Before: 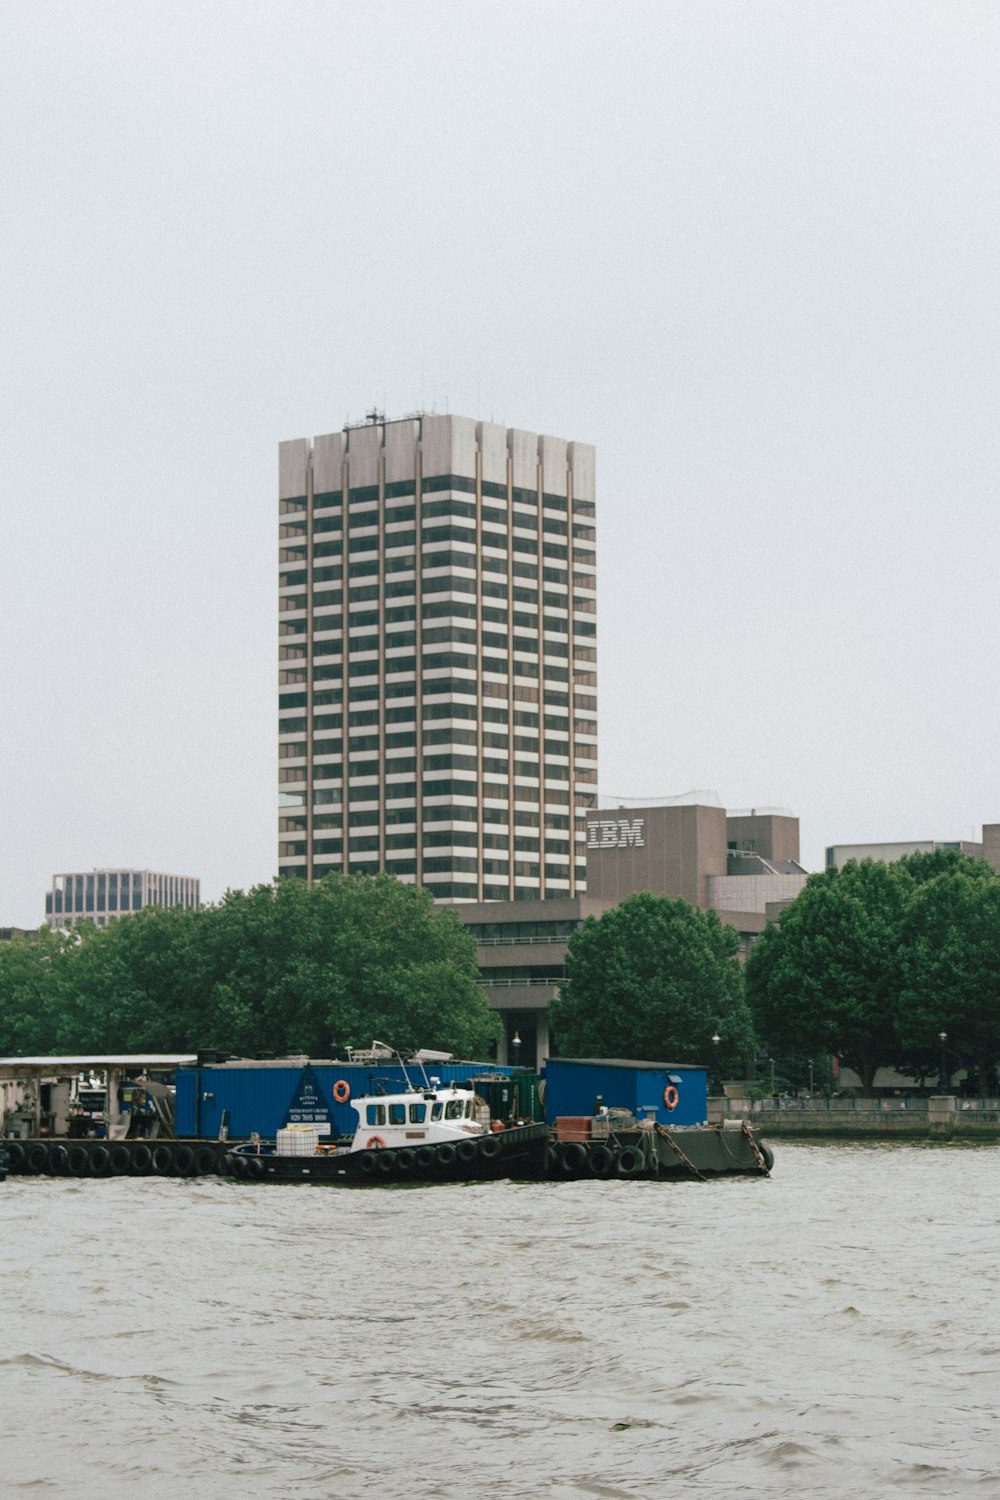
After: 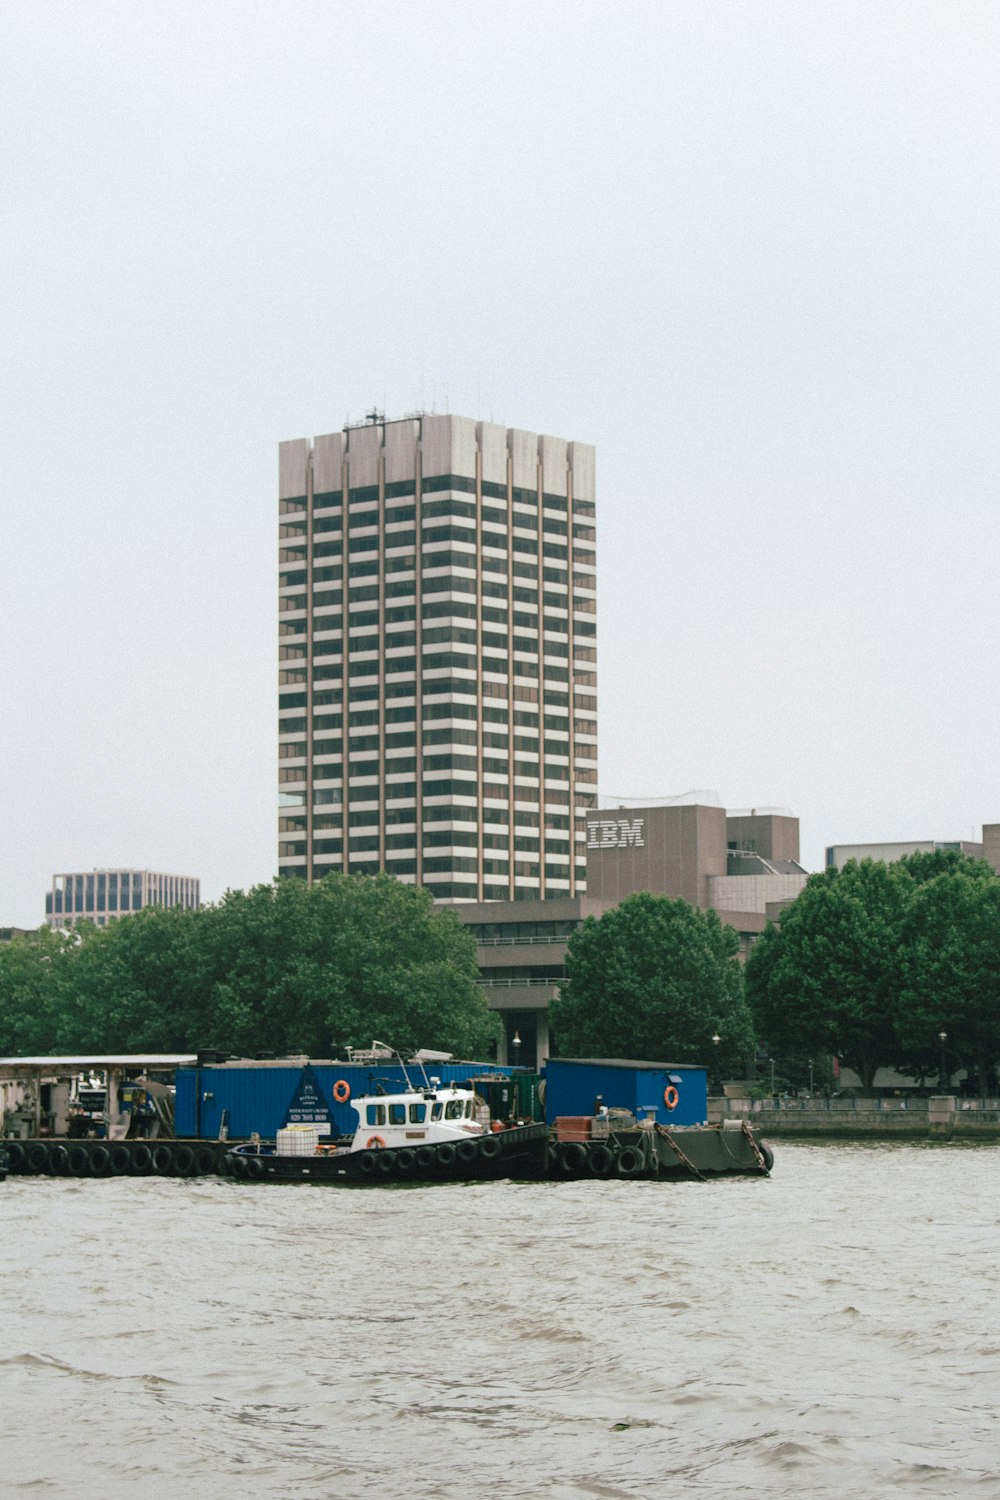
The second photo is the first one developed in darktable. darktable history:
exposure: exposure 0.123 EV, compensate highlight preservation false
